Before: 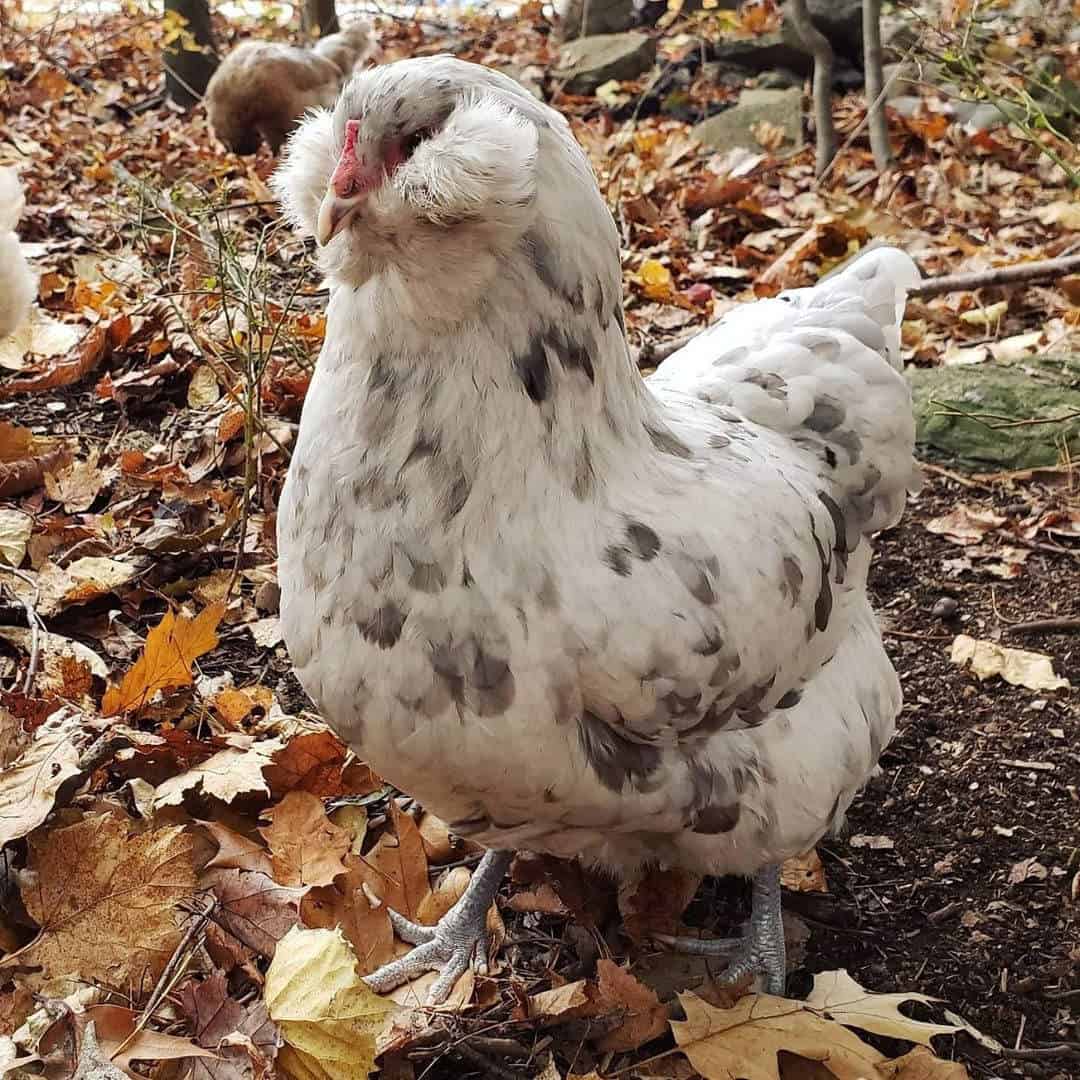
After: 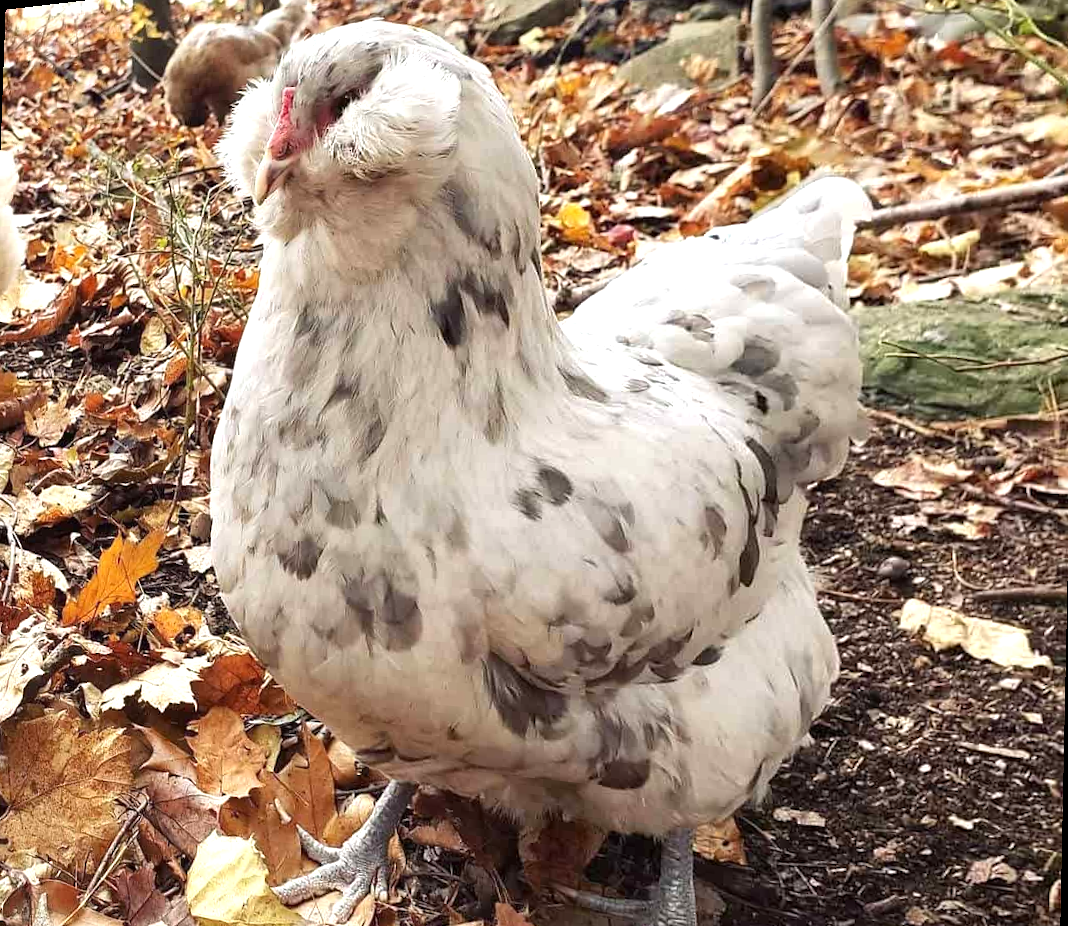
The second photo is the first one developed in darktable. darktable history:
rotate and perspective: rotation 1.69°, lens shift (vertical) -0.023, lens shift (horizontal) -0.291, crop left 0.025, crop right 0.988, crop top 0.092, crop bottom 0.842
exposure: exposure 0.6 EV, compensate highlight preservation false
